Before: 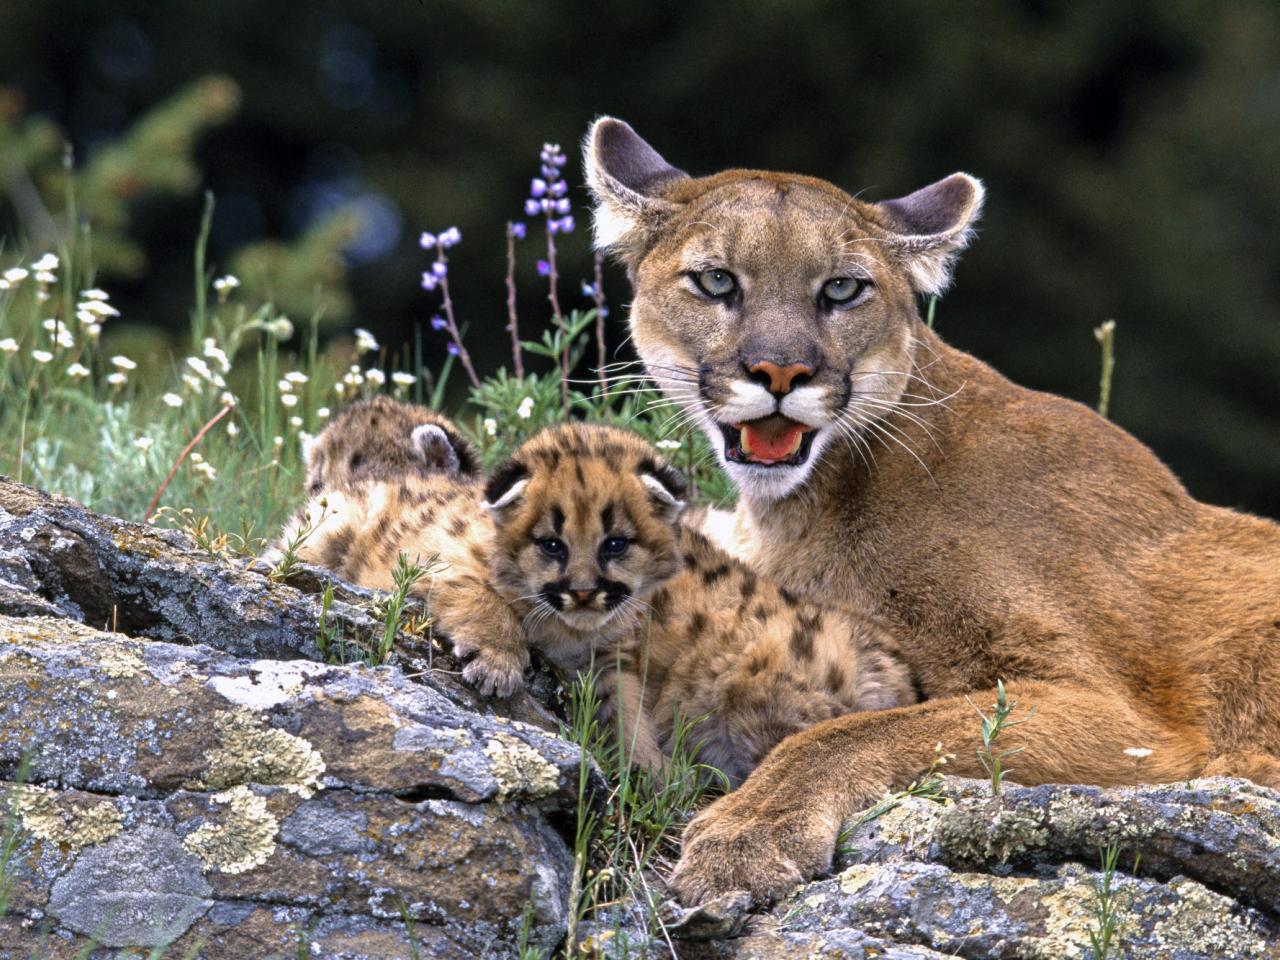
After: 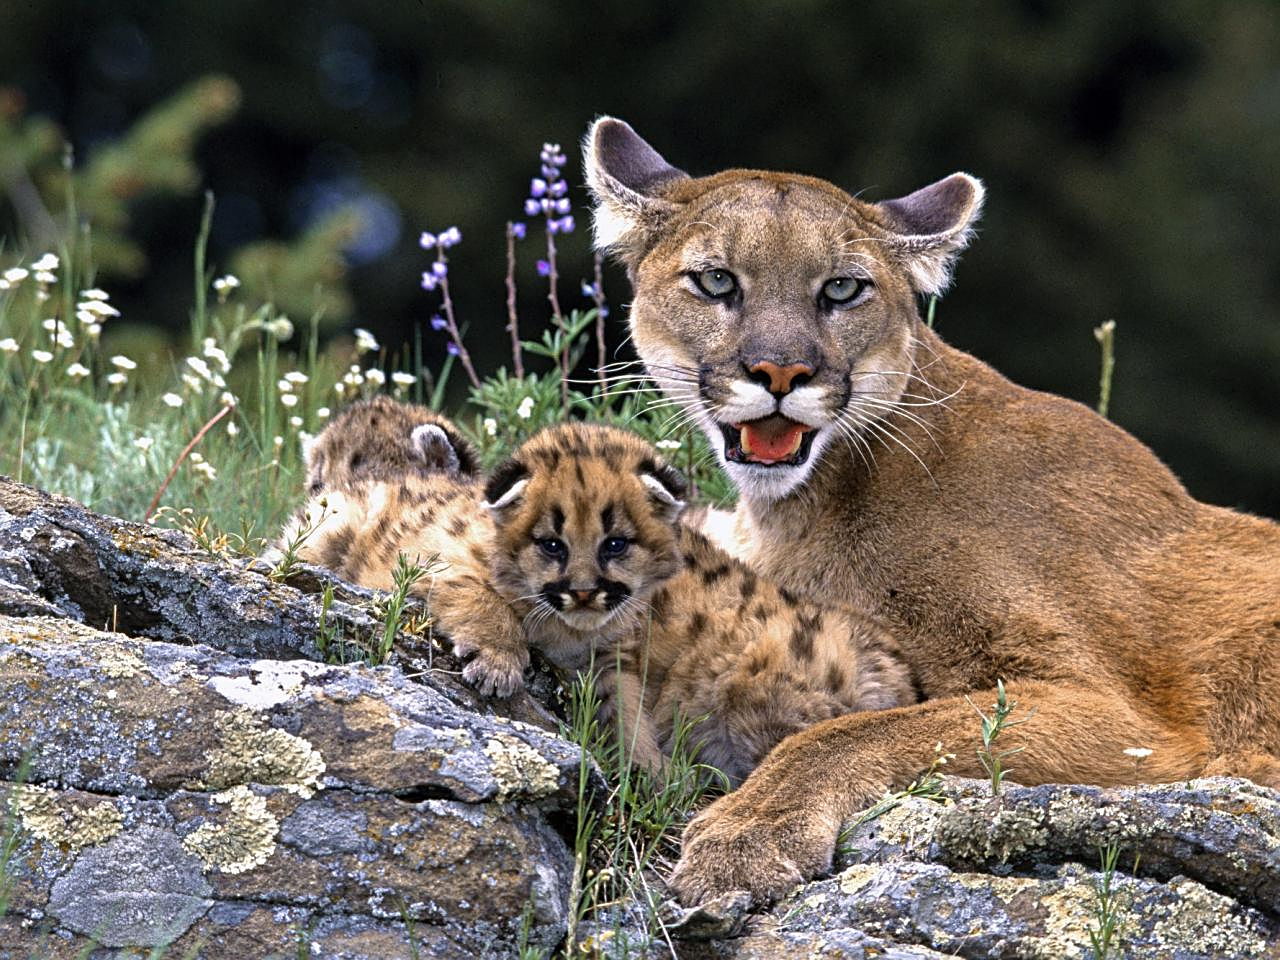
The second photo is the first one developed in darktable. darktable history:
exposure: exposure -0.011 EV, compensate exposure bias true, compensate highlight preservation false
sharpen: on, module defaults
